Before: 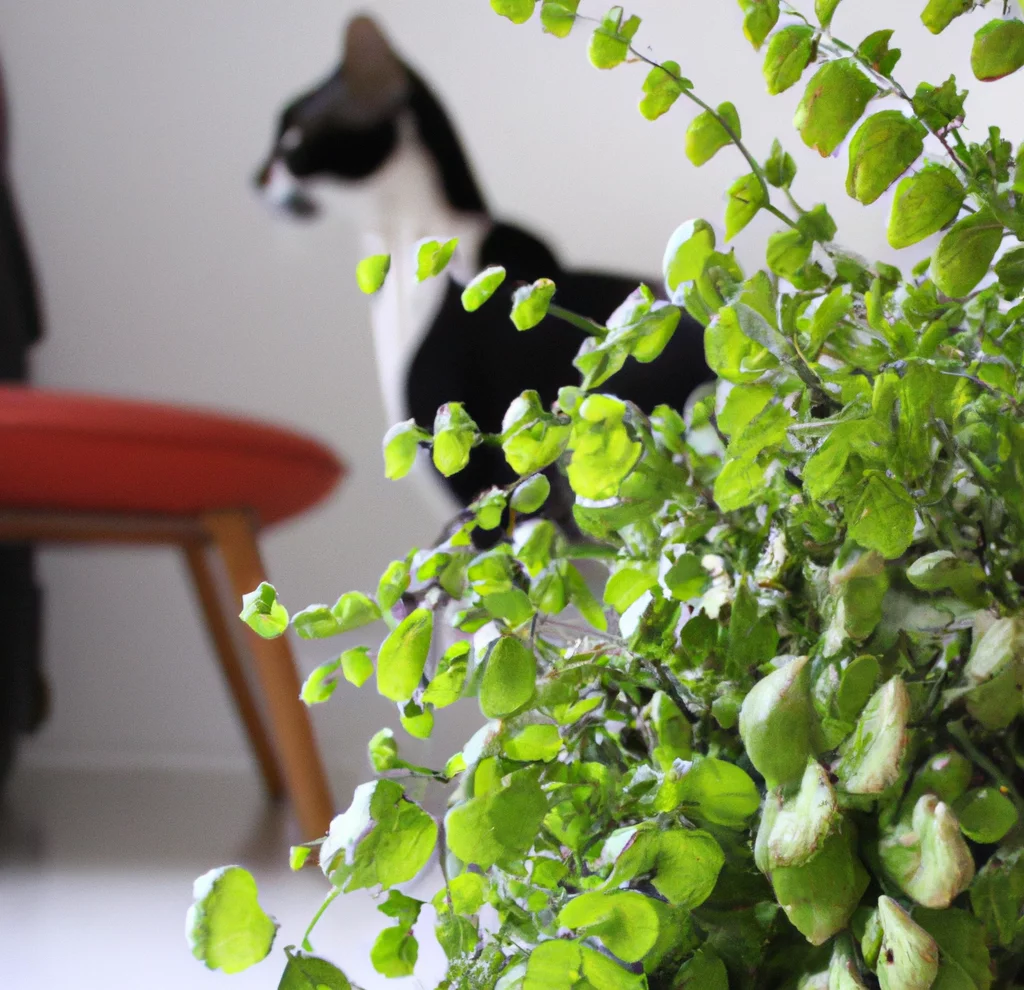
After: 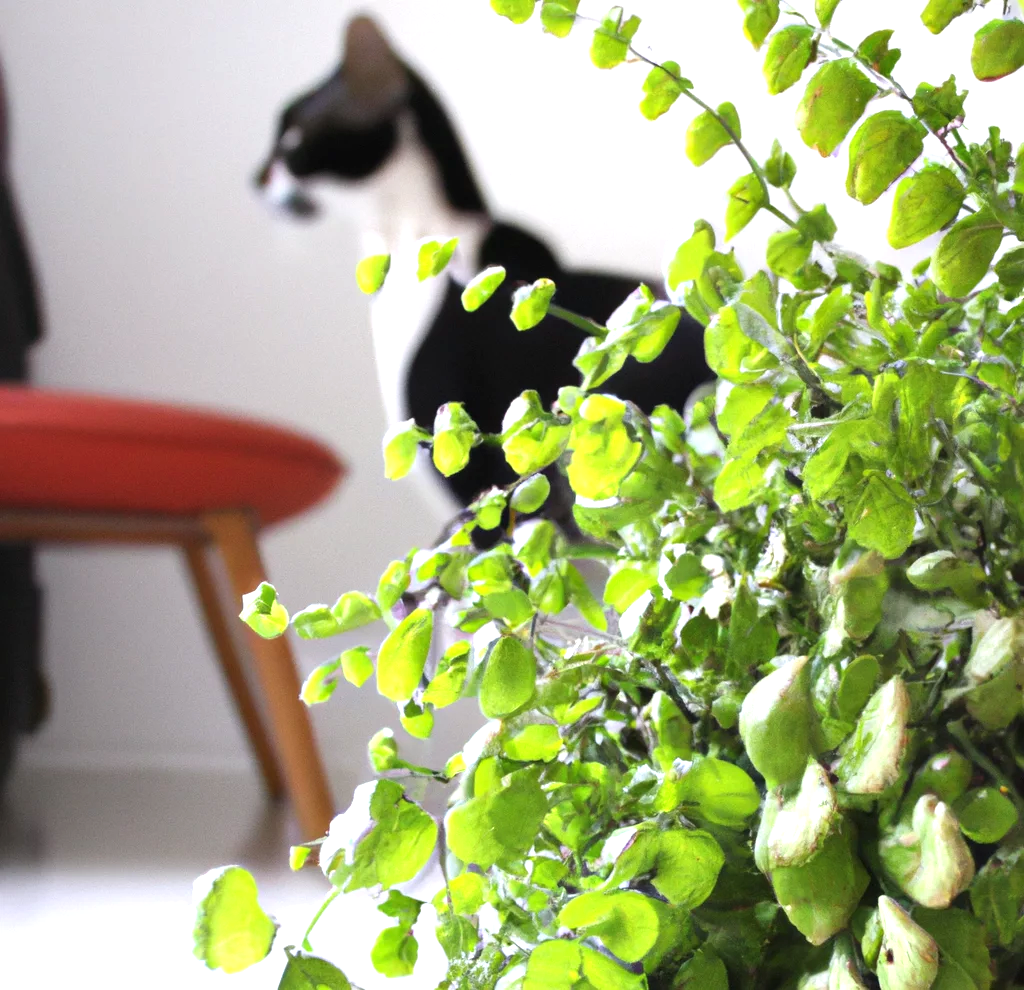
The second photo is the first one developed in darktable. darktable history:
exposure: black level correction 0, exposure 0.7 EV, compensate exposure bias true, compensate highlight preservation false
tone equalizer: on, module defaults
levels: levels [0, 0.51, 1]
